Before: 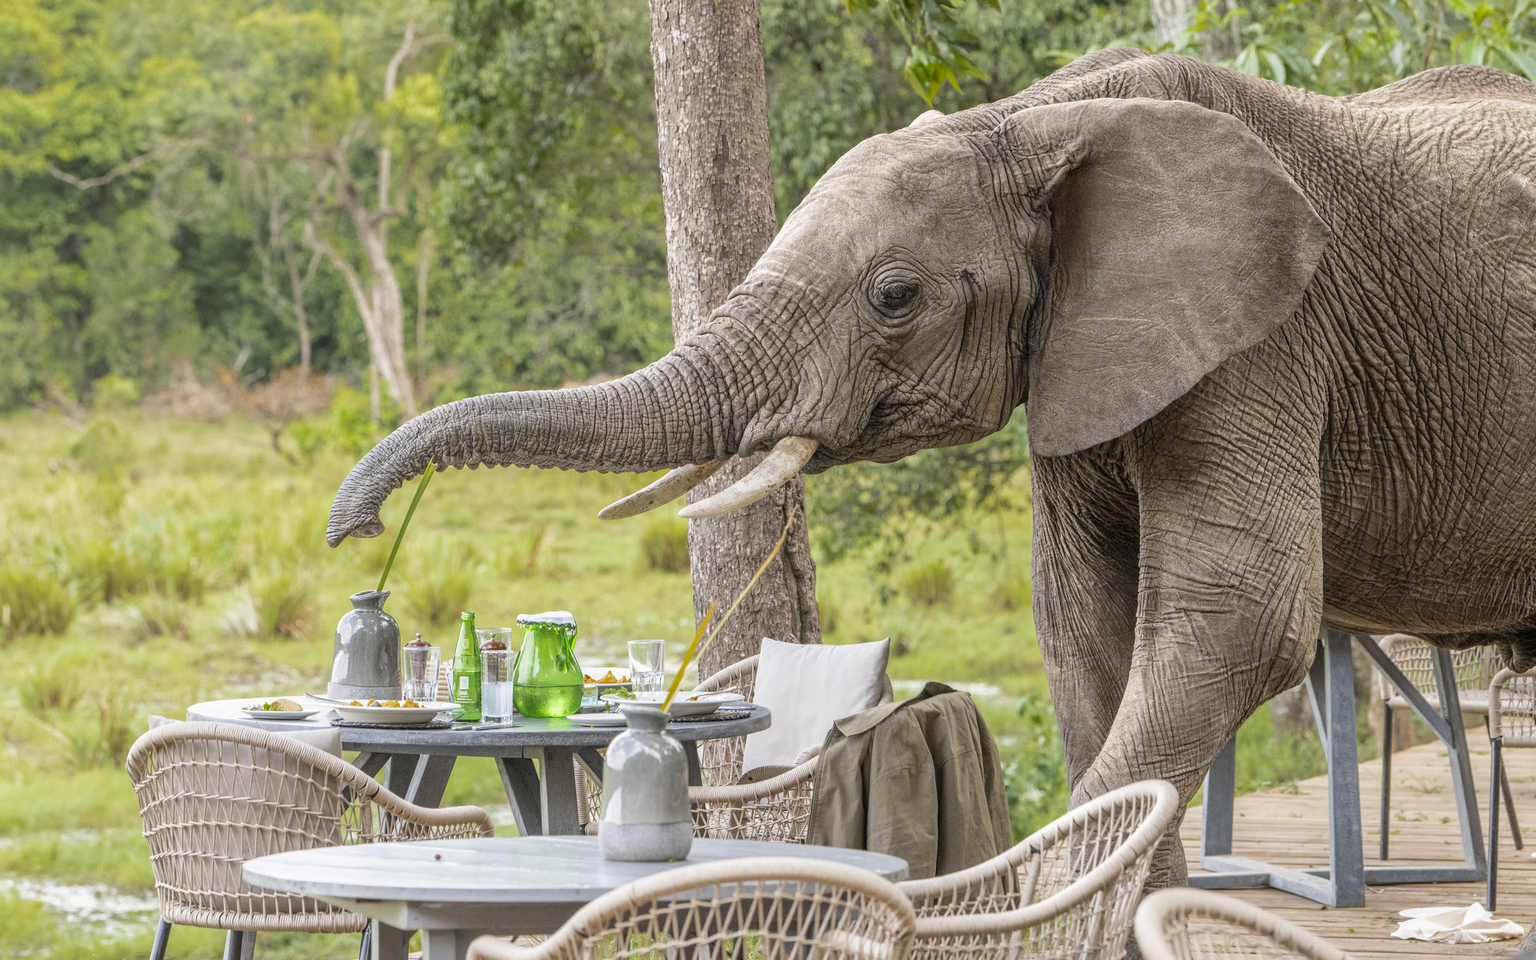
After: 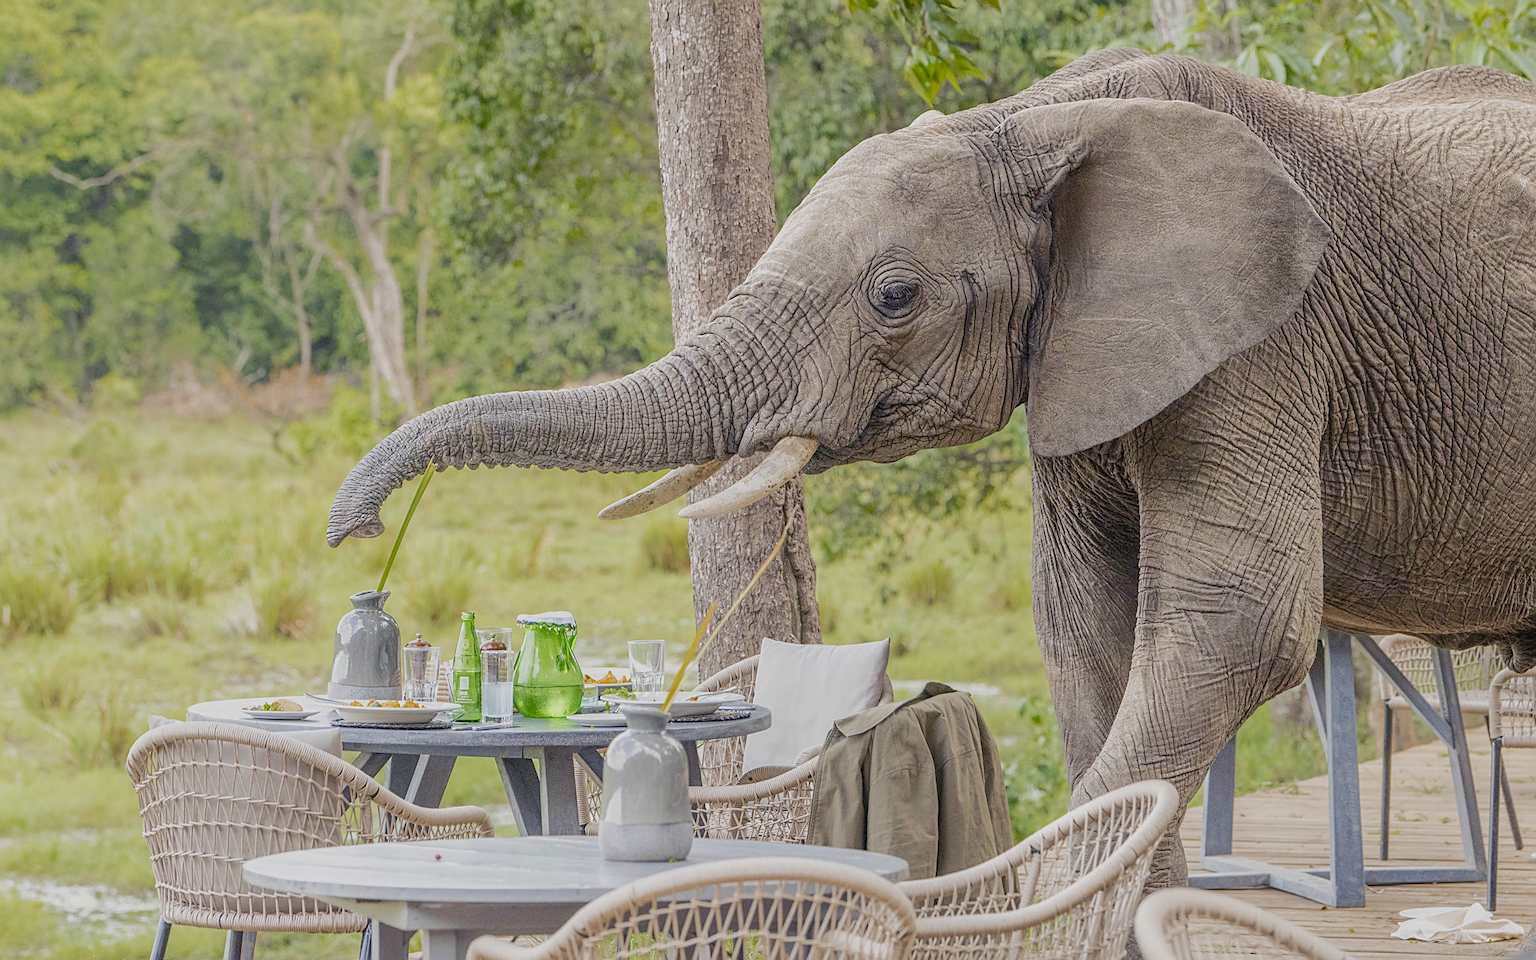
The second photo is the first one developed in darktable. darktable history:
sharpen: on, module defaults
color balance rgb: shadows lift › luminance -21.606%, shadows lift › chroma 6.539%, shadows lift › hue 268.12°, power › hue 71.14°, perceptual saturation grading › global saturation 20%, perceptual saturation grading › highlights -49.463%, perceptual saturation grading › shadows 24.89%, hue shift -2.56°, perceptual brilliance grading › mid-tones 9.607%, perceptual brilliance grading › shadows 14.372%, contrast -21.375%
